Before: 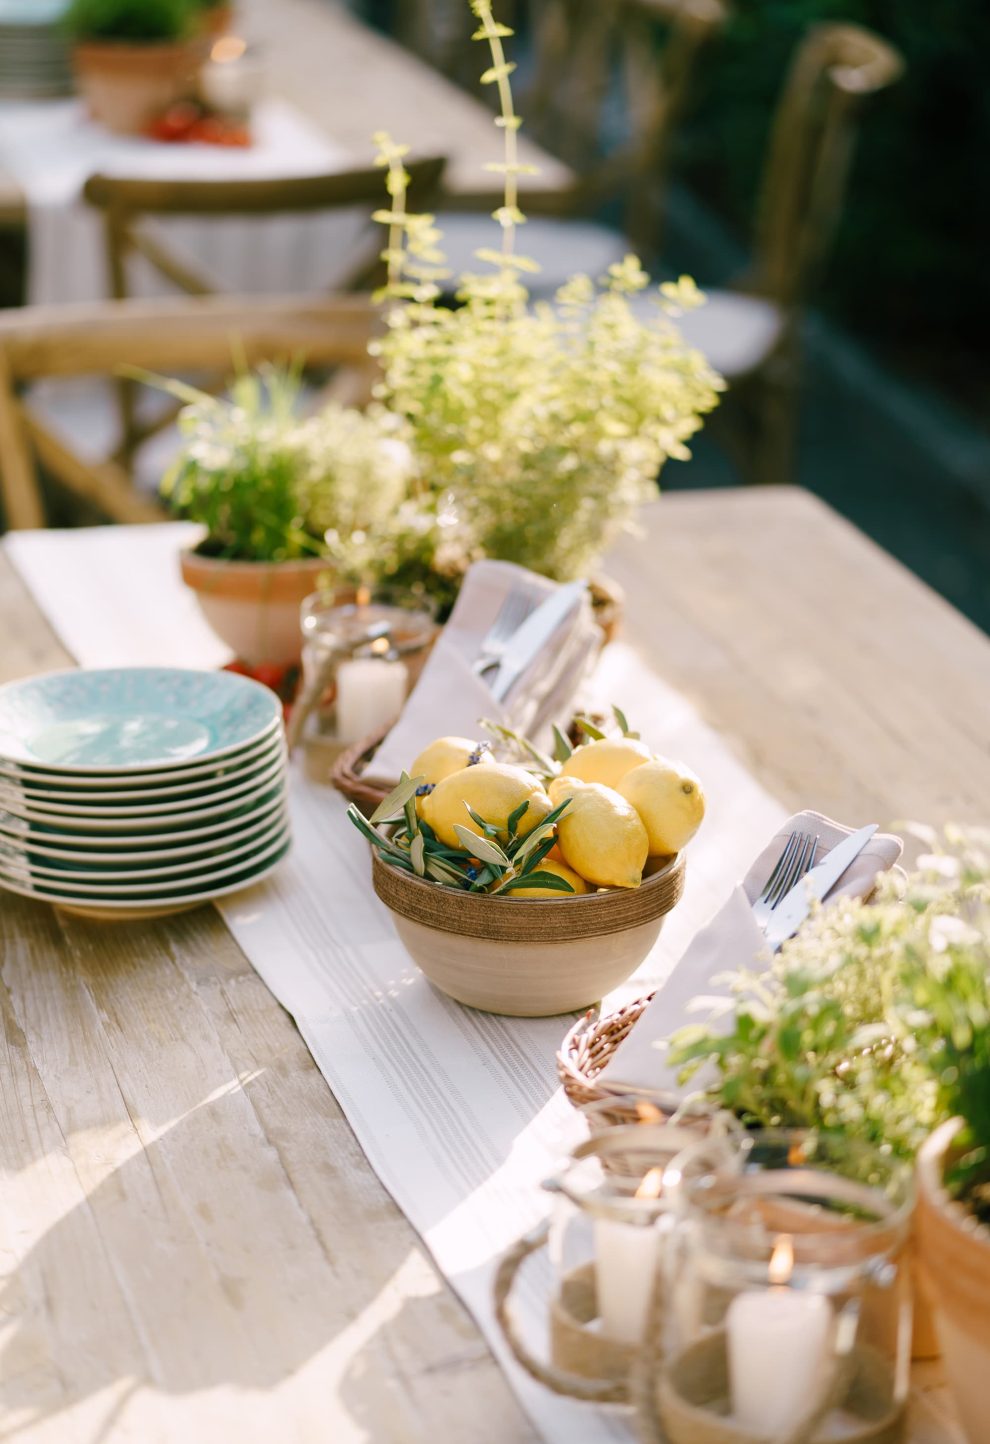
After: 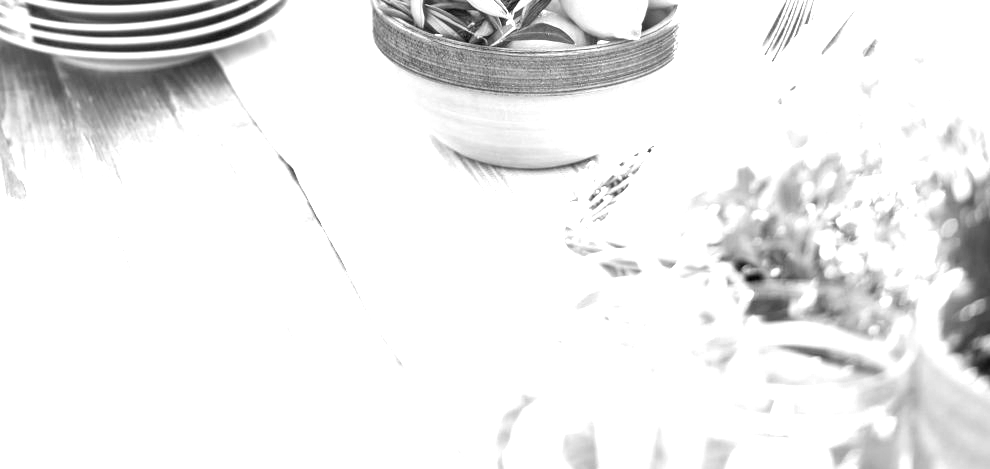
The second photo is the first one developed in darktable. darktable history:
crop and rotate: top 58.853%, bottom 8.661%
tone equalizer: on, module defaults
color zones: curves: ch0 [(0, 0.613) (0.01, 0.613) (0.245, 0.448) (0.498, 0.529) (0.642, 0.665) (0.879, 0.777) (0.99, 0.613)]; ch1 [(0, 0) (0.143, 0) (0.286, 0) (0.429, 0) (0.571, 0) (0.714, 0) (0.857, 0)]
exposure: black level correction 0.001, exposure 1.852 EV, compensate highlight preservation false
